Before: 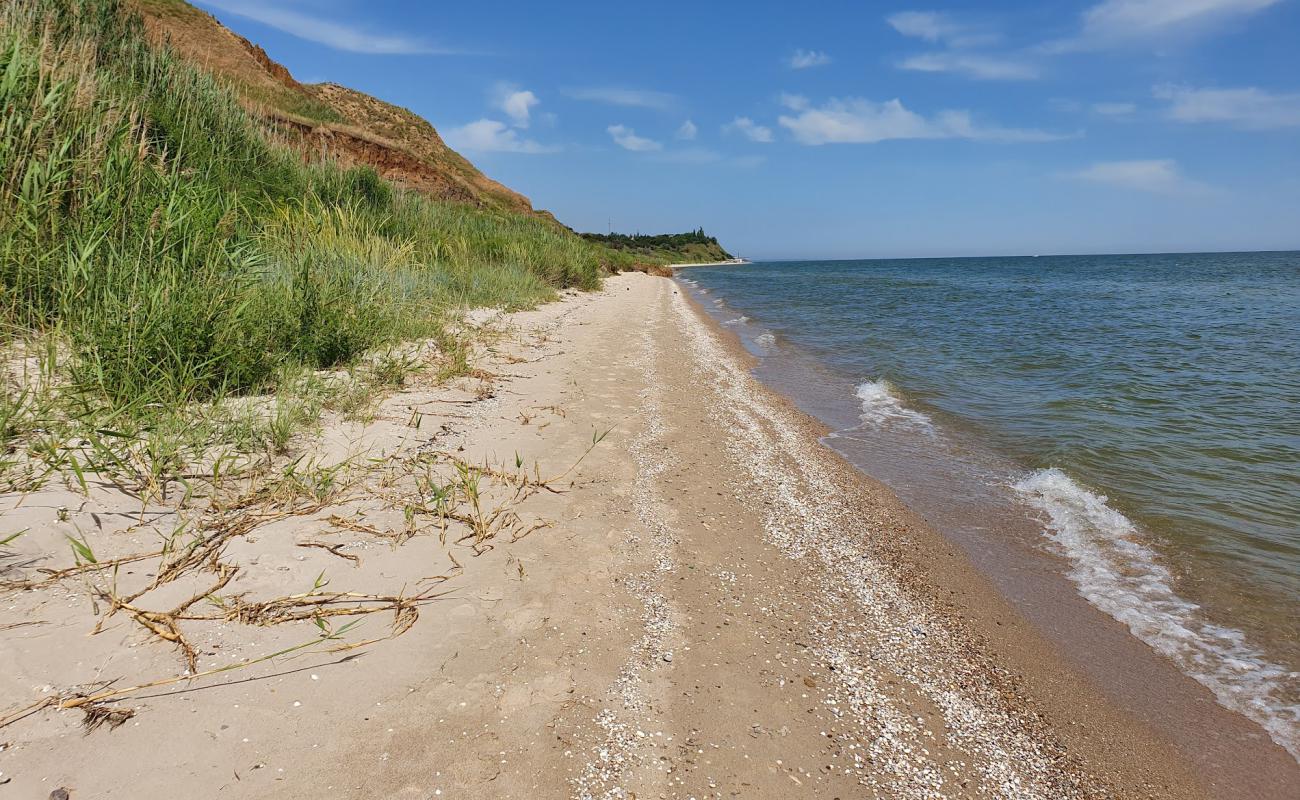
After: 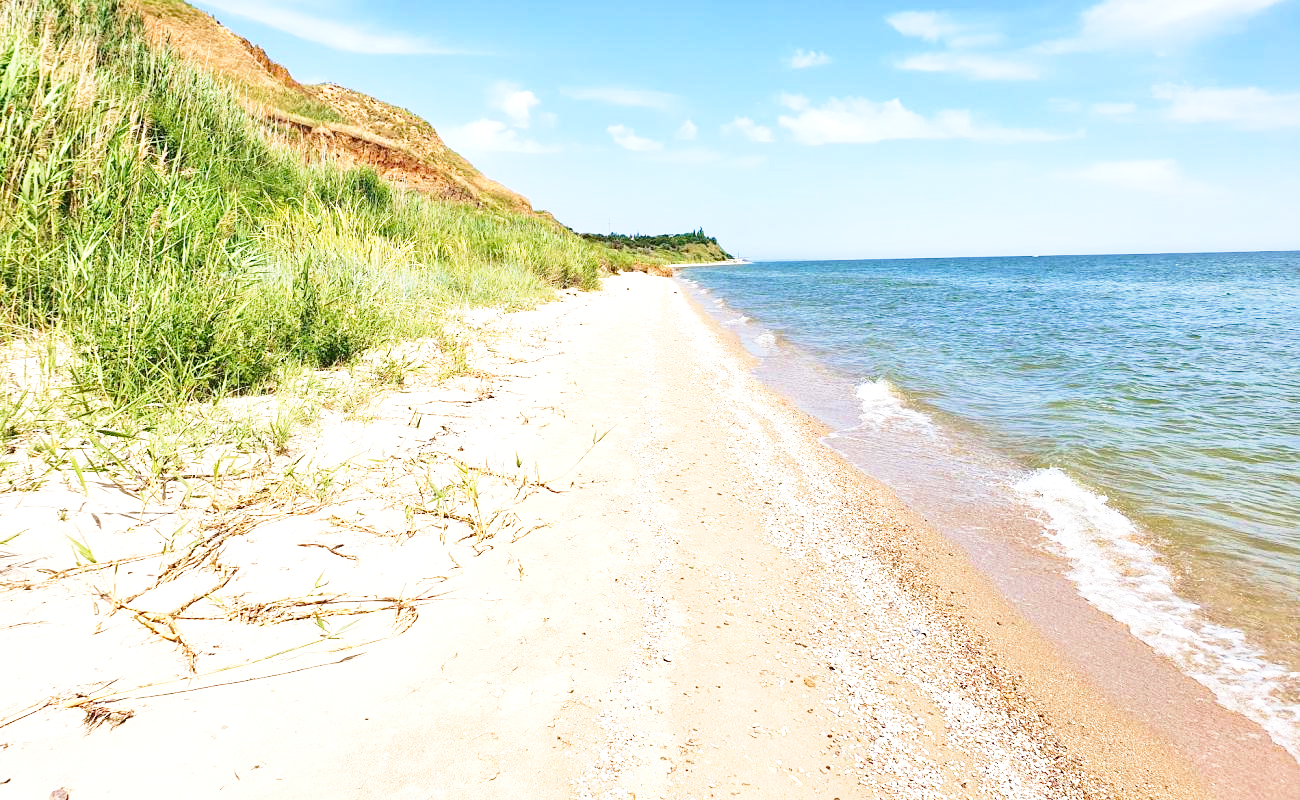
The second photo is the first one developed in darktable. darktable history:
base curve: curves: ch0 [(0, 0) (0.028, 0.03) (0.121, 0.232) (0.46, 0.748) (0.859, 0.968) (1, 1)], preserve colors none
velvia: on, module defaults
exposure: exposure 1.14 EV, compensate highlight preservation false
